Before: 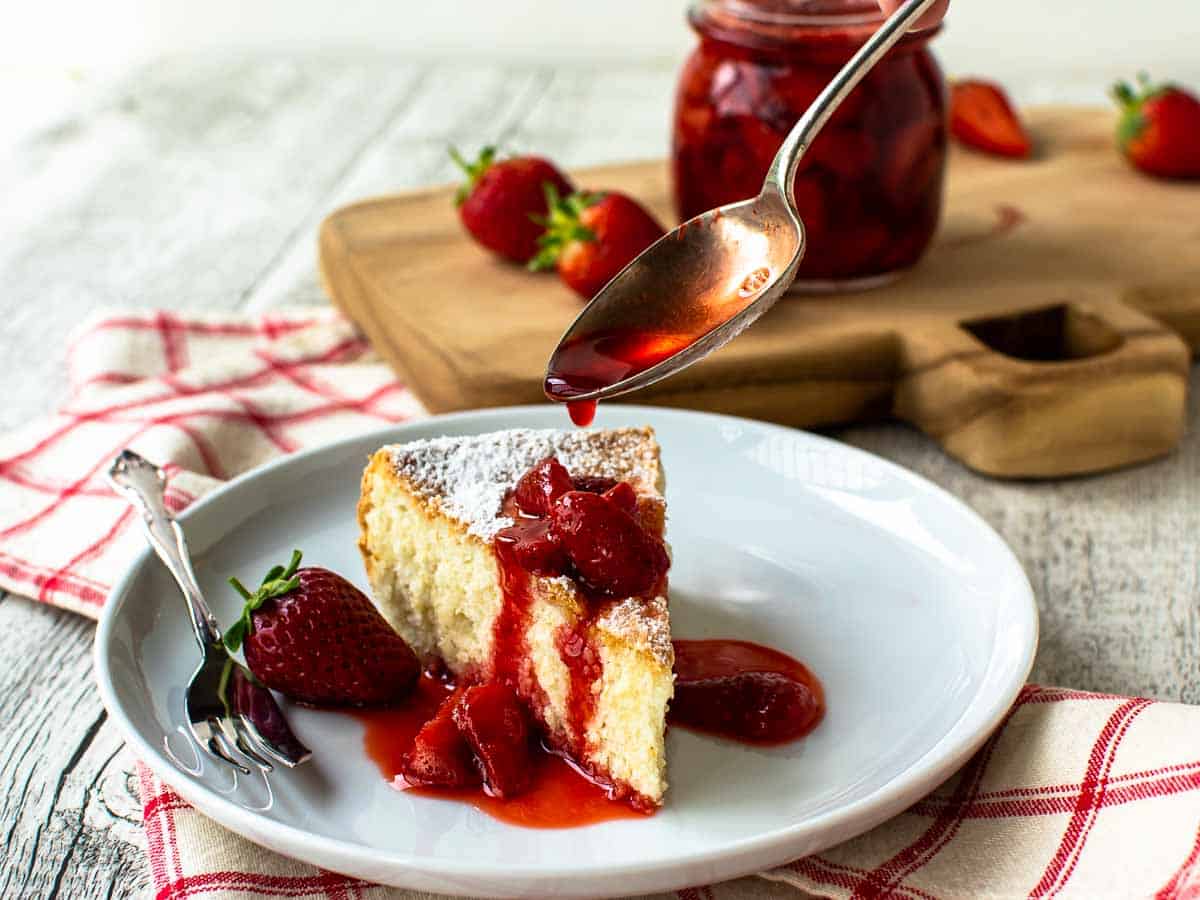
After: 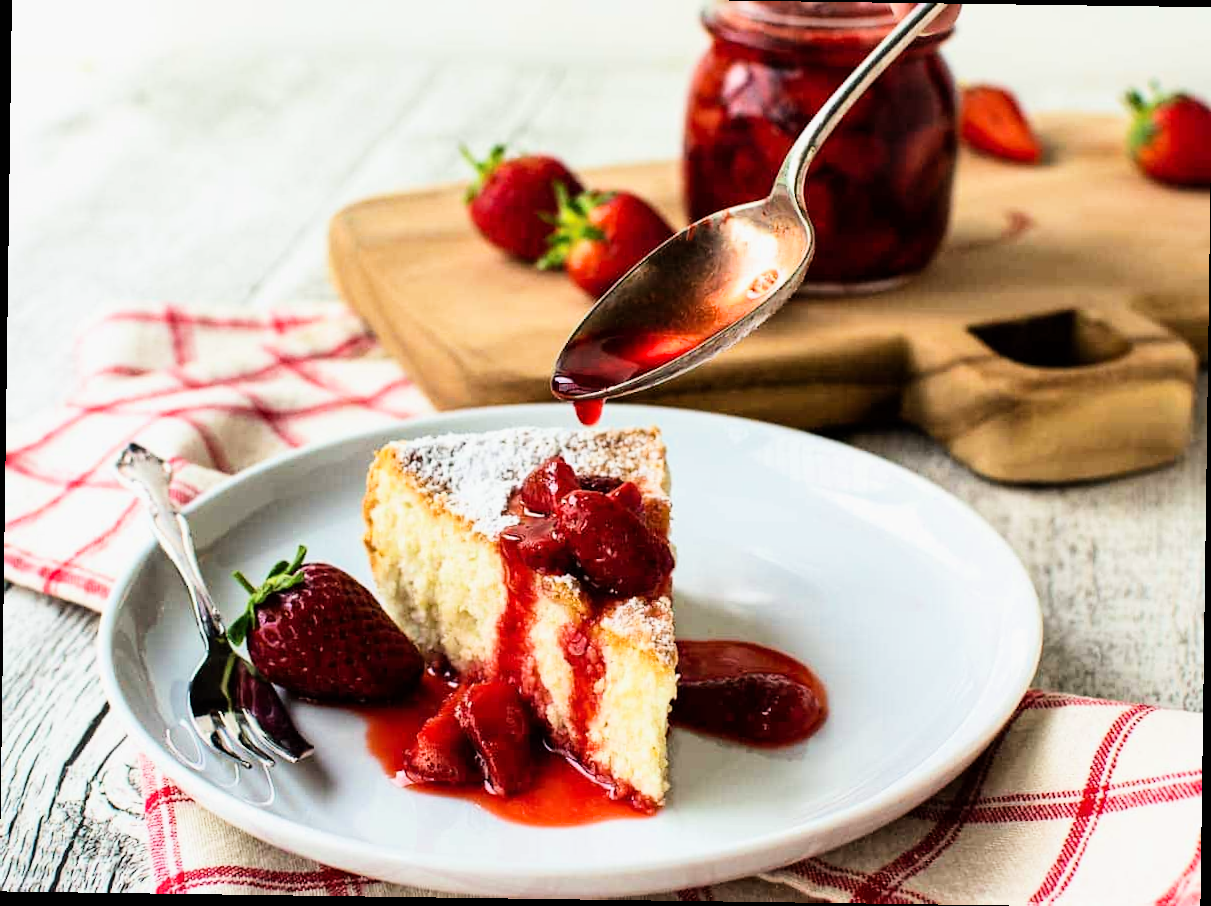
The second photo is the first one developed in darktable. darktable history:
crop: top 1.049%, right 0.001%
filmic rgb: black relative exposure -7.5 EV, white relative exposure 5 EV, hardness 3.31, contrast 1.3, contrast in shadows safe
exposure: black level correction 0, exposure 0.5 EV, compensate highlight preservation false
rotate and perspective: rotation 0.8°, automatic cropping off
levels: levels [0, 0.48, 0.961]
